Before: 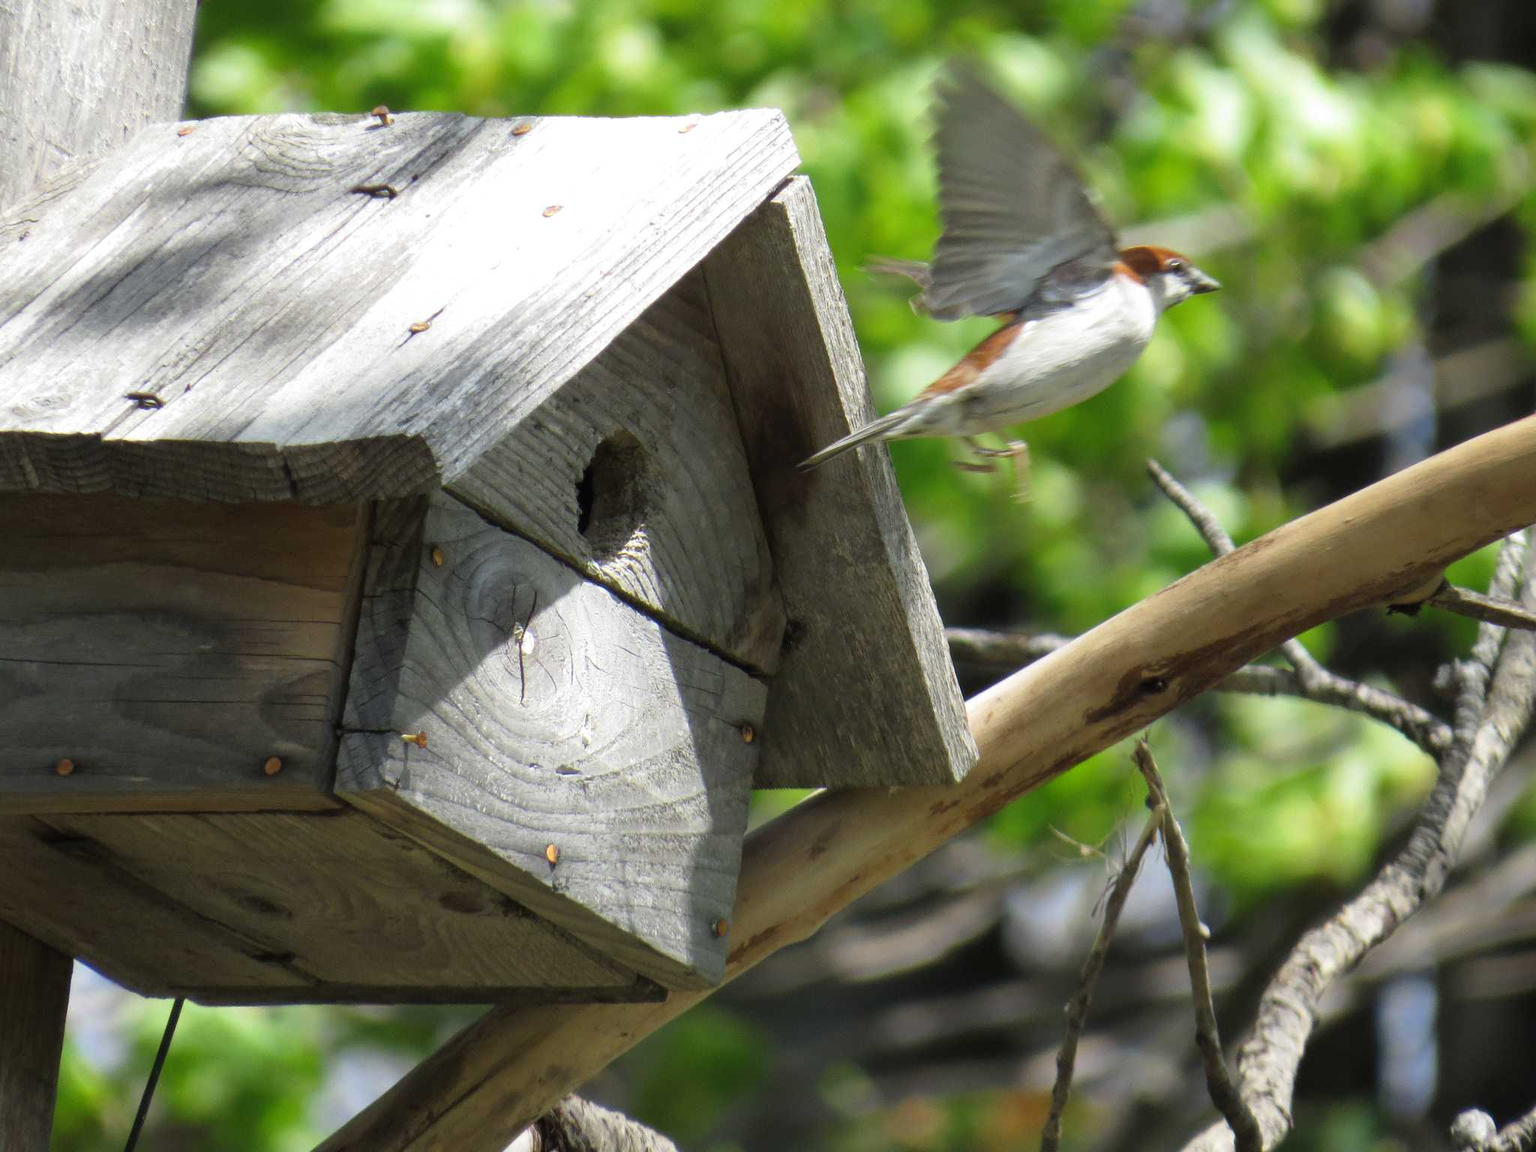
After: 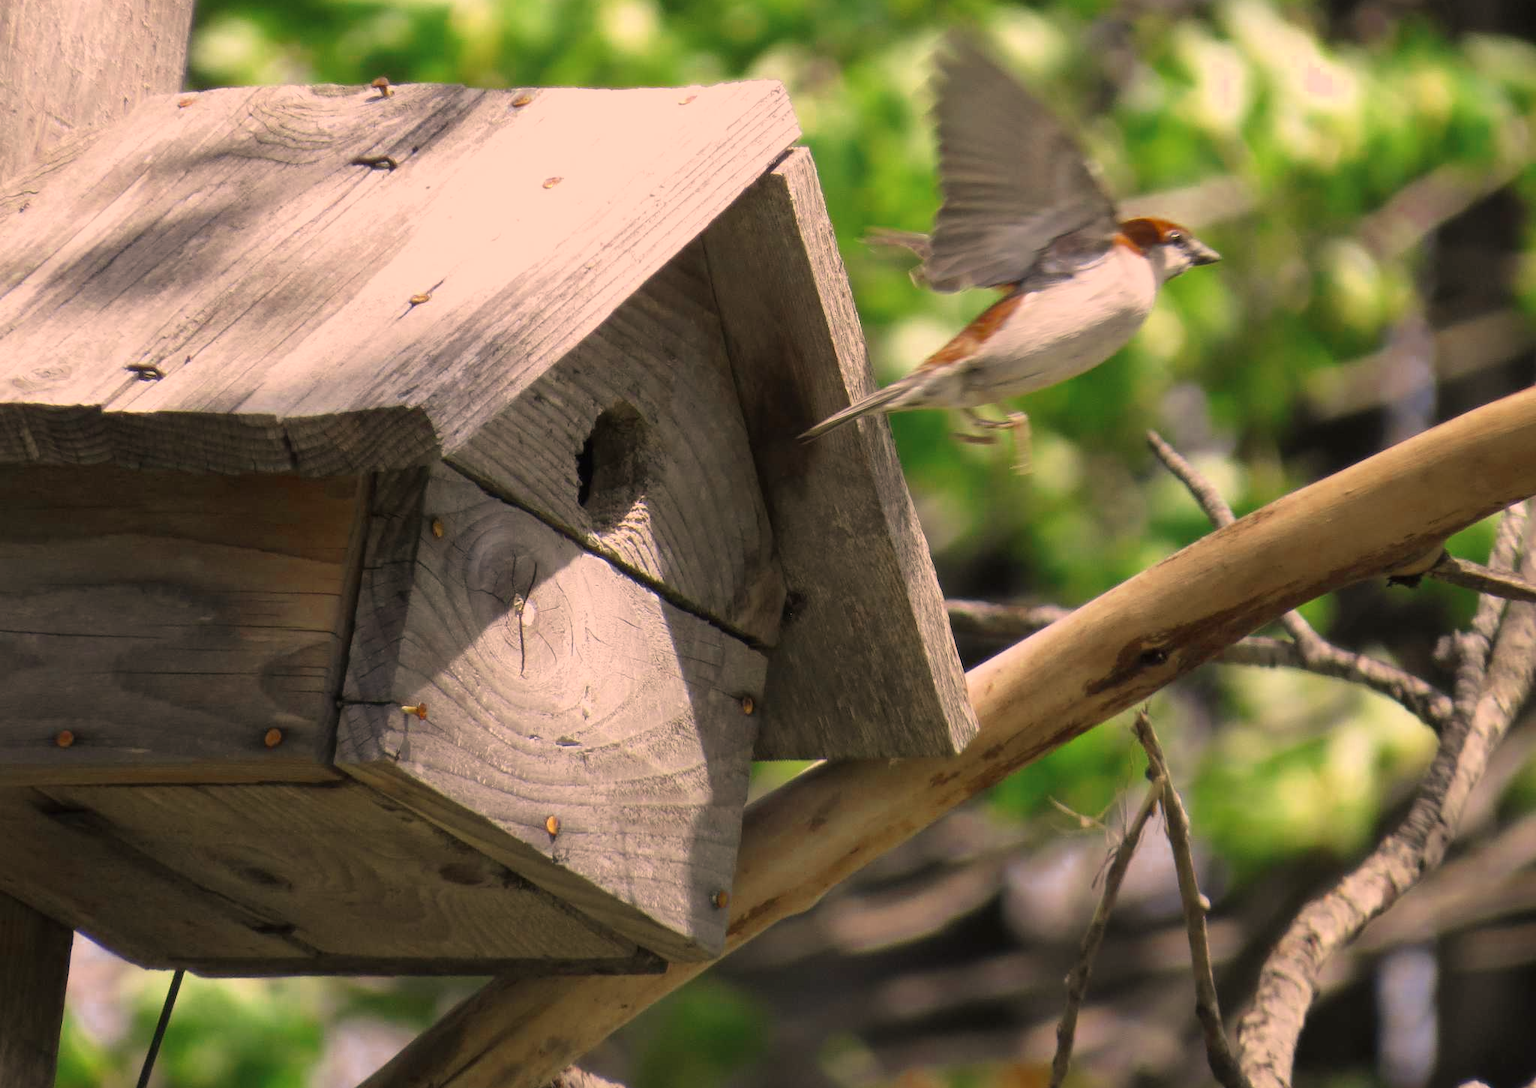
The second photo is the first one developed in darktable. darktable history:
crop and rotate: top 2.479%, bottom 3.018%
color correction: highlights a* 17.88, highlights b* 18.79
color zones: curves: ch0 [(0, 0.5) (0.125, 0.4) (0.25, 0.5) (0.375, 0.4) (0.5, 0.4) (0.625, 0.6) (0.75, 0.6) (0.875, 0.5)]; ch1 [(0, 0.4) (0.125, 0.5) (0.25, 0.4) (0.375, 0.4) (0.5, 0.4) (0.625, 0.4) (0.75, 0.5) (0.875, 0.4)]; ch2 [(0, 0.6) (0.125, 0.5) (0.25, 0.5) (0.375, 0.6) (0.5, 0.6) (0.625, 0.5) (0.75, 0.5) (0.875, 0.5)]
